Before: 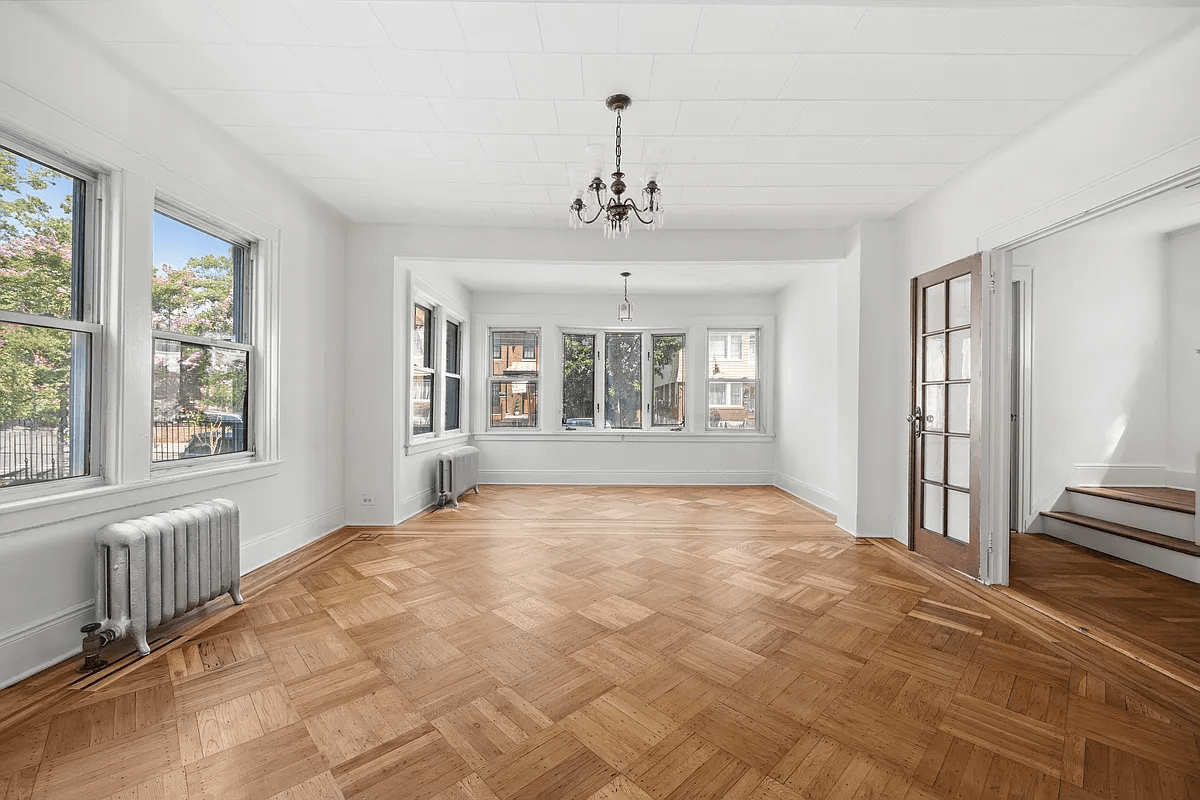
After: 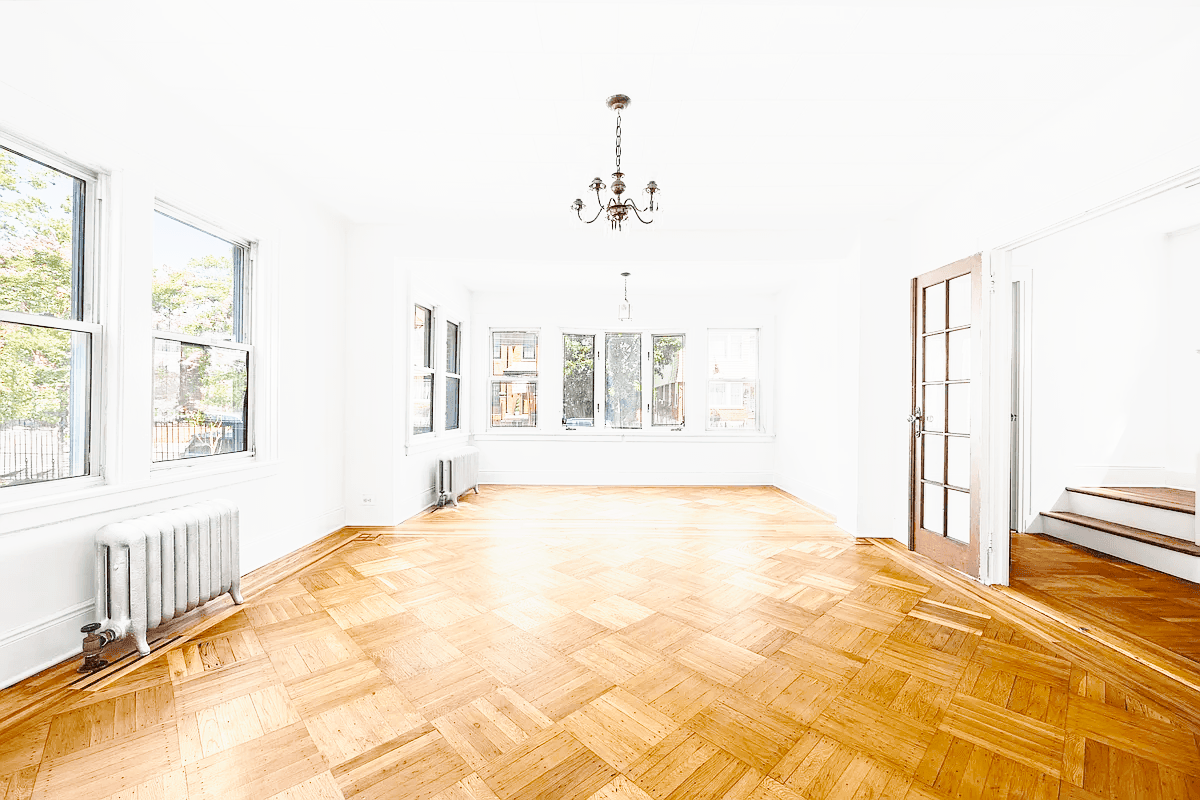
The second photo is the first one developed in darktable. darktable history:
base curve: curves: ch0 [(0, 0) (0.025, 0.046) (0.112, 0.277) (0.467, 0.74) (0.814, 0.929) (1, 0.942)], preserve colors none
color balance rgb: highlights gain › luminance 14.599%, perceptual saturation grading › global saturation 15.046%, saturation formula JzAzBz (2021)
exposure: exposure 0.649 EV, compensate highlight preservation false
